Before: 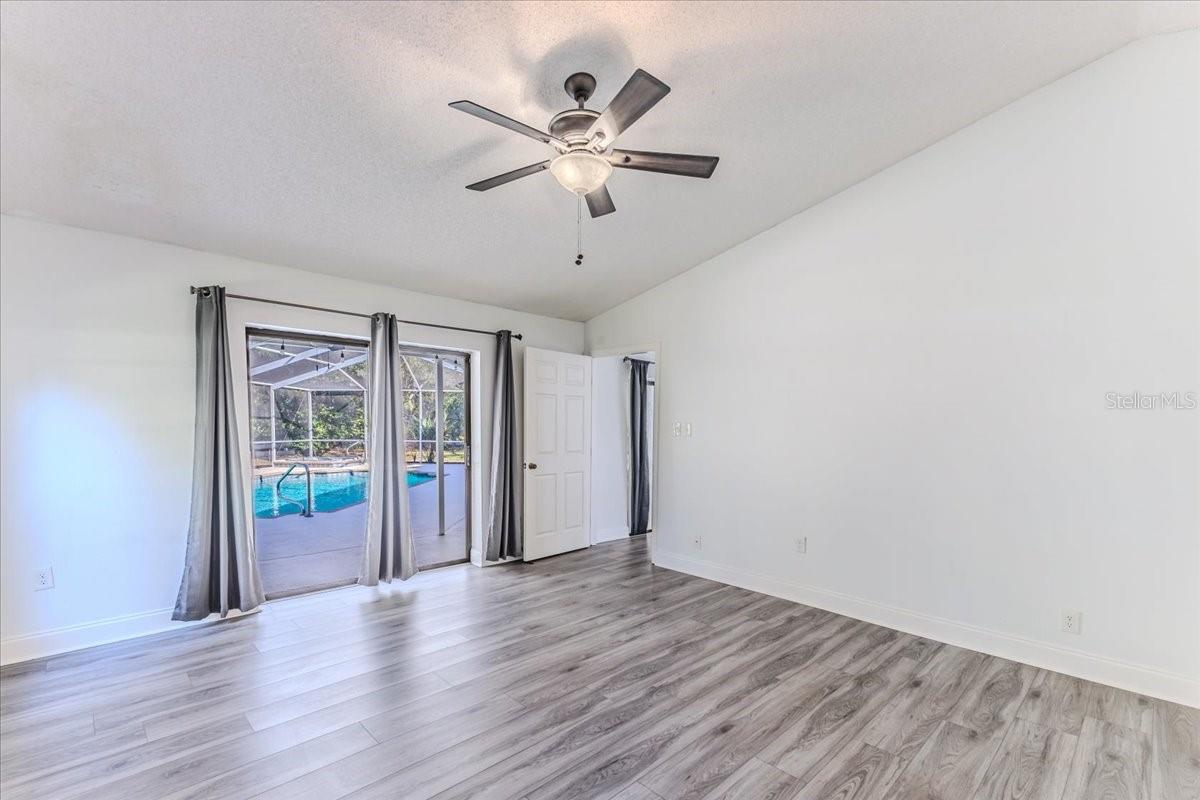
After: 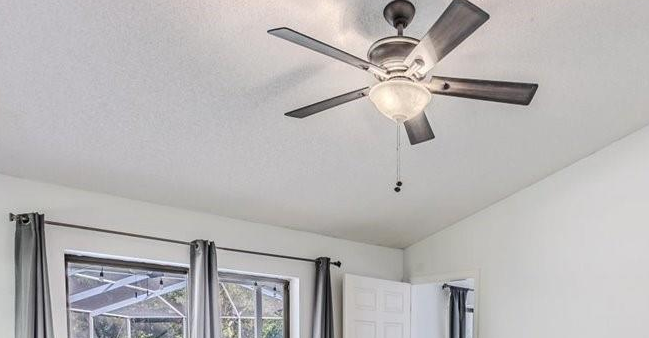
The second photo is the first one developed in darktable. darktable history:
crop: left 15.153%, top 9.147%, right 30.702%, bottom 48.549%
